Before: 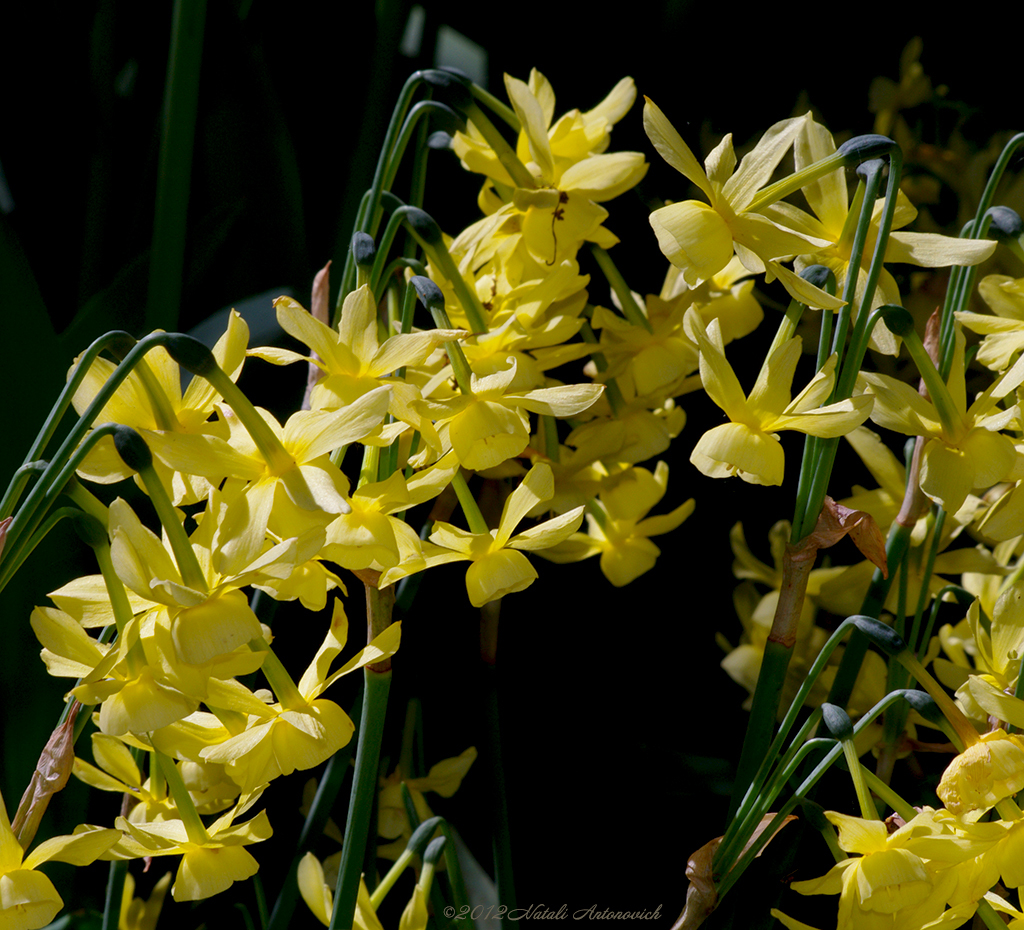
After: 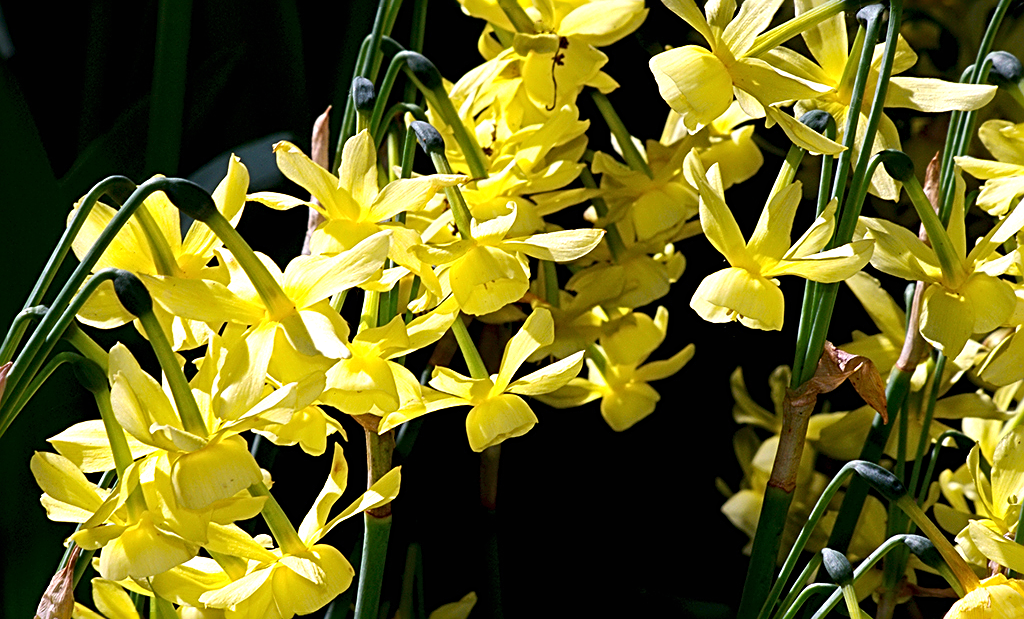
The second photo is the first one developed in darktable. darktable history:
crop: top 16.668%, bottom 16.738%
exposure: black level correction 0, exposure 0.596 EV, compensate highlight preservation false
sharpen: radius 2.6, amount 0.687
tone equalizer: -8 EV -0.432 EV, -7 EV -0.421 EV, -6 EV -0.317 EV, -5 EV -0.199 EV, -3 EV 0.229 EV, -2 EV 0.36 EV, -1 EV 0.409 EV, +0 EV 0.42 EV, edges refinement/feathering 500, mask exposure compensation -1.57 EV, preserve details no
